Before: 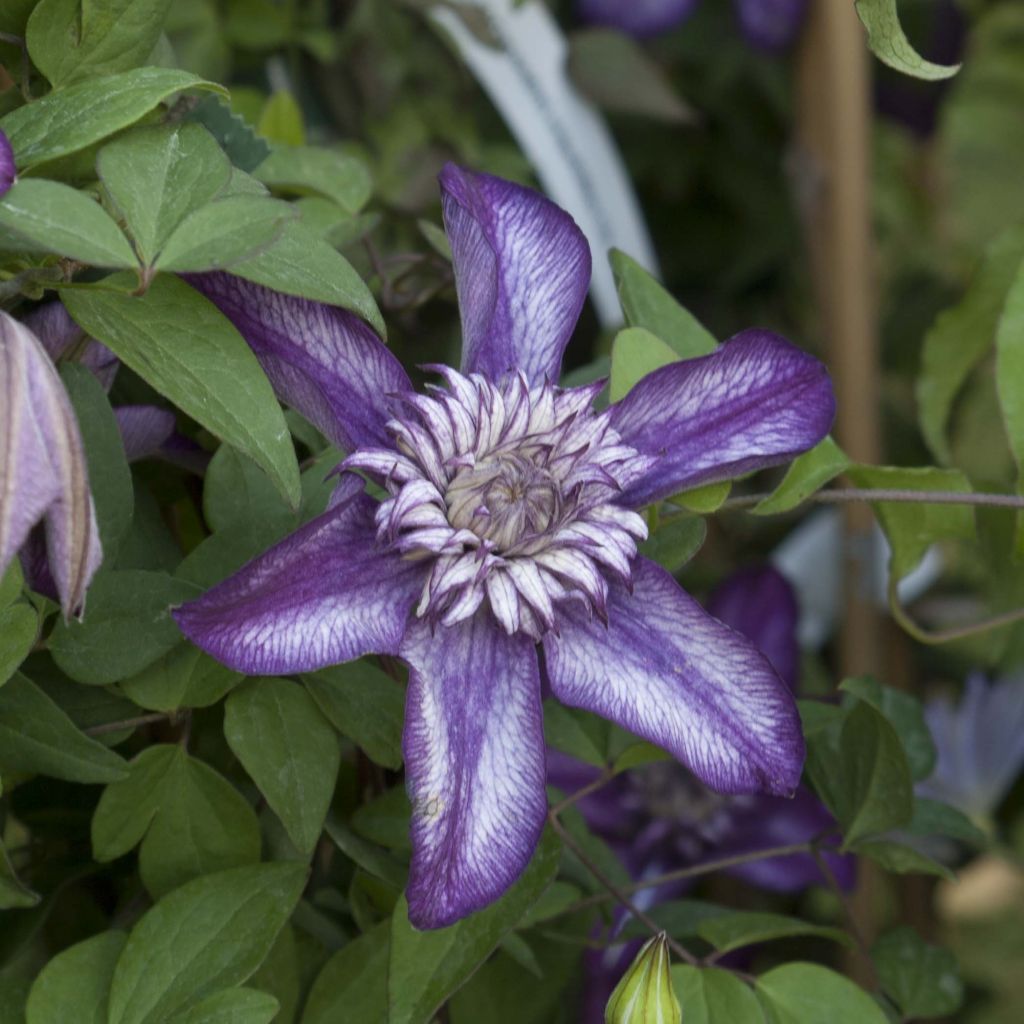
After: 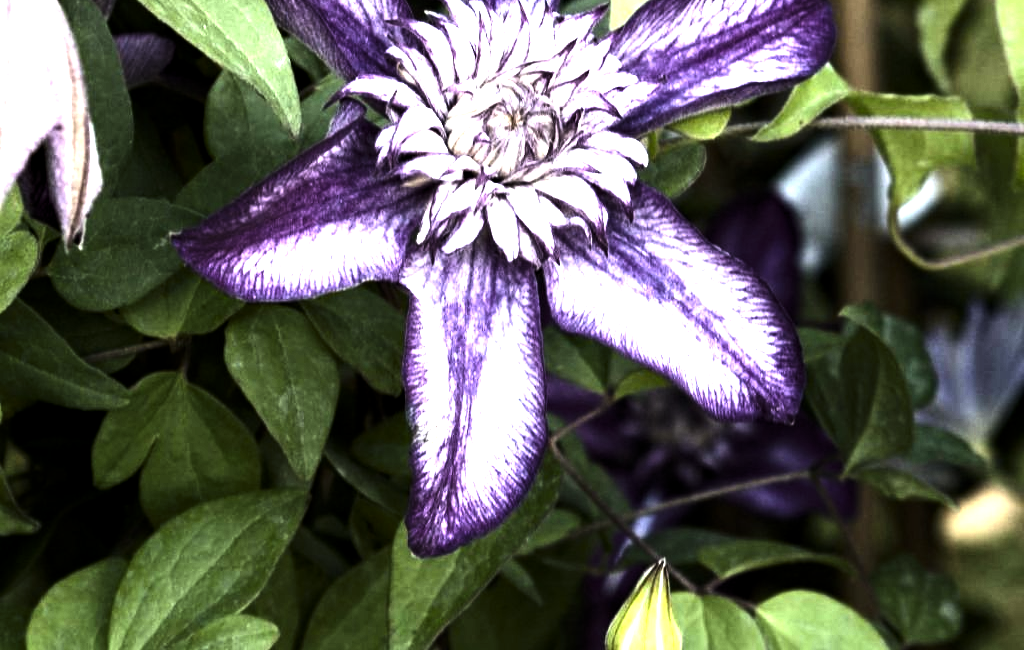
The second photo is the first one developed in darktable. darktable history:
crop and rotate: top 36.515%
haze removal: compatibility mode true, adaptive false
levels: levels [0.044, 0.475, 0.791]
exposure: black level correction 0, exposure 0.701 EV, compensate exposure bias true, compensate highlight preservation false
contrast brightness saturation: contrast 0.372, brightness 0.101
